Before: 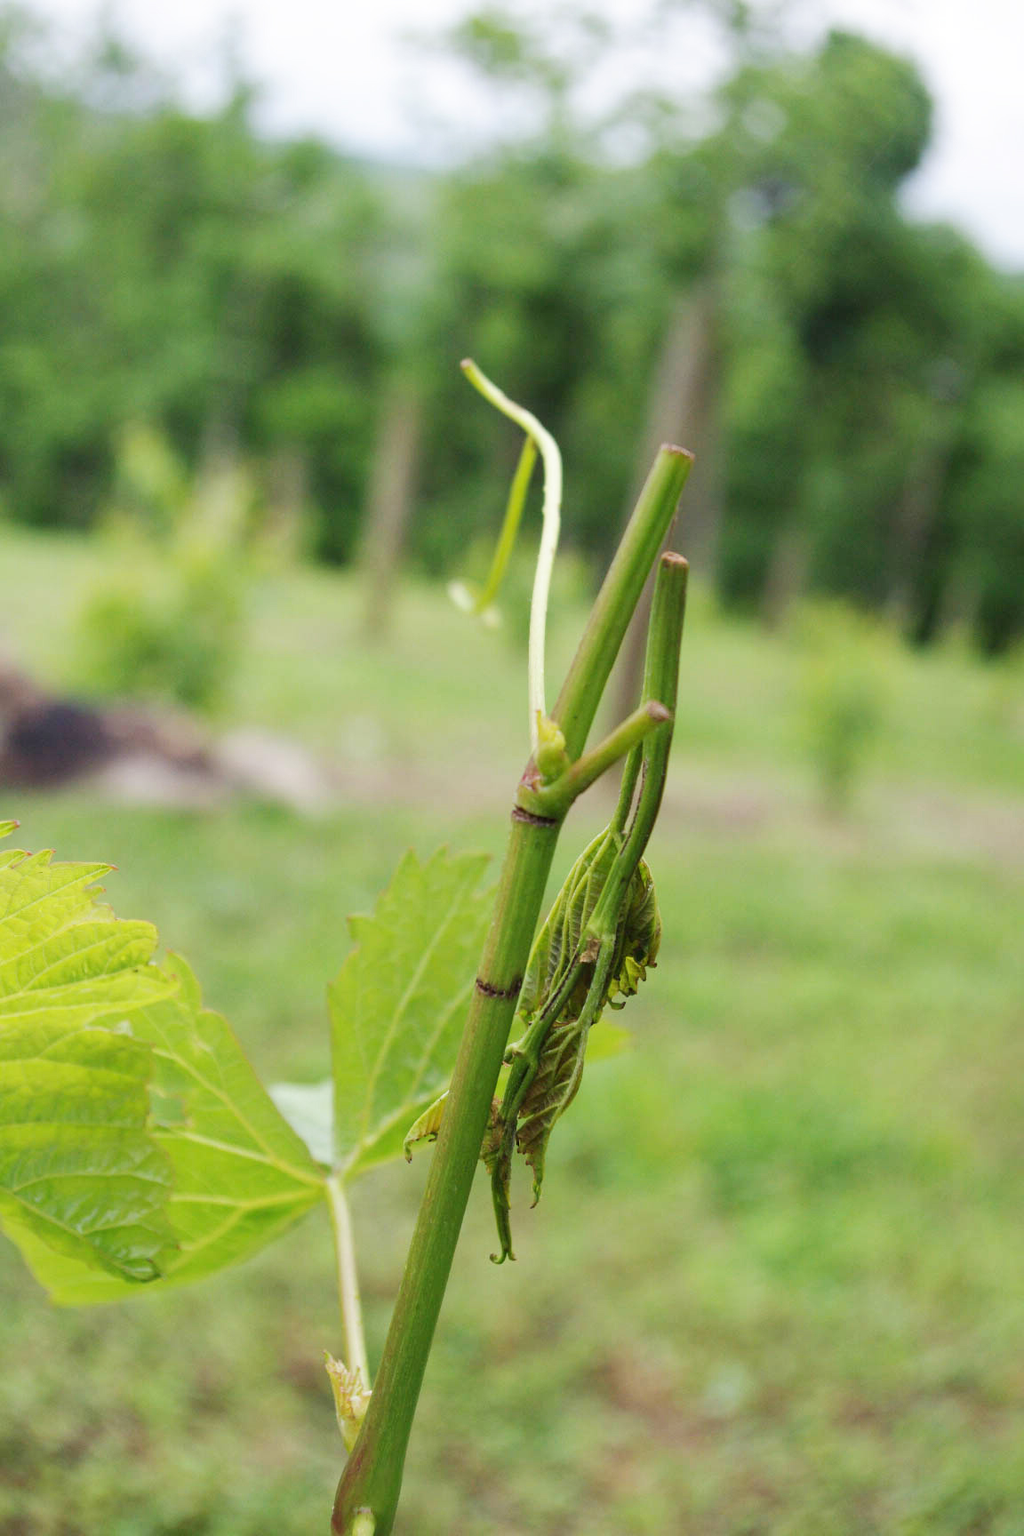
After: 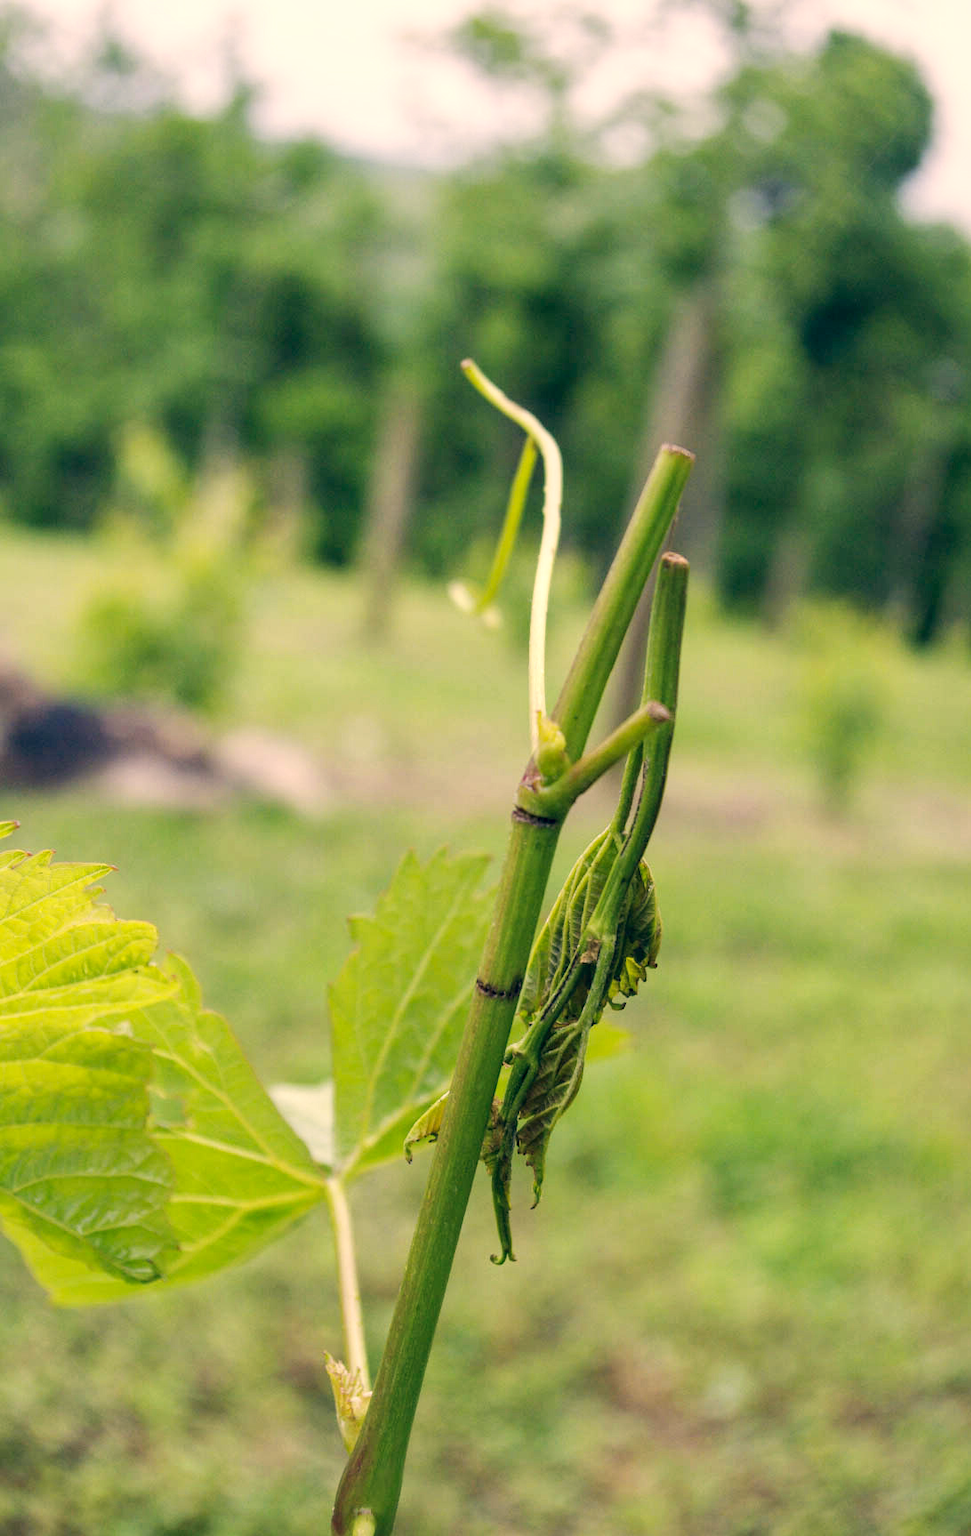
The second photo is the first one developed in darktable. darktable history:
local contrast: detail 130%
color correction: highlights a* 10.32, highlights b* 14.66, shadows a* -9.59, shadows b* -15.02
crop and rotate: right 5.167%
